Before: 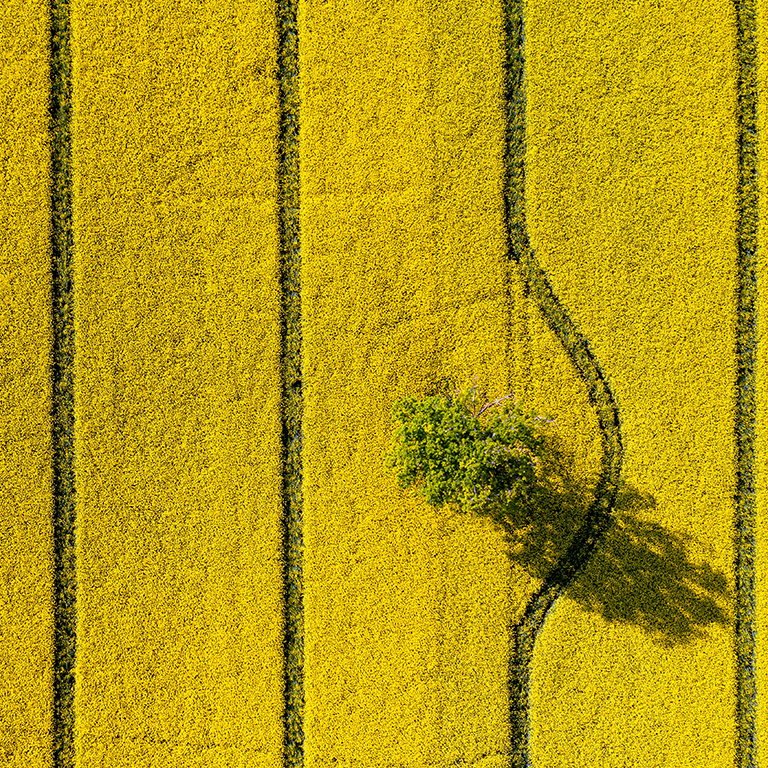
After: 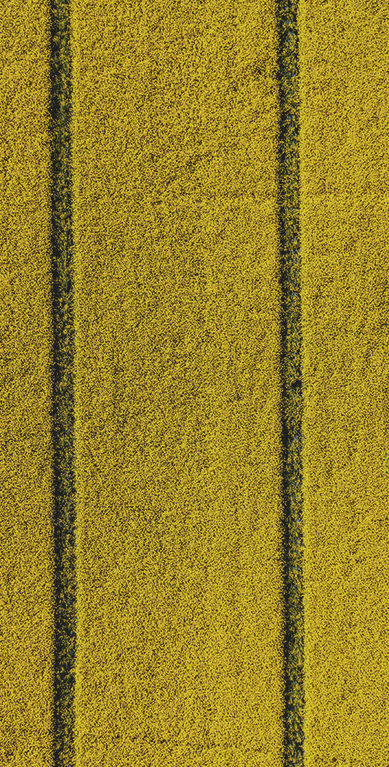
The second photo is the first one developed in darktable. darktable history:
exposure: black level correction -0.03, compensate exposure bias true, compensate highlight preservation false
crop and rotate: left 0.026%, top 0%, right 49.28%
local contrast: on, module defaults
